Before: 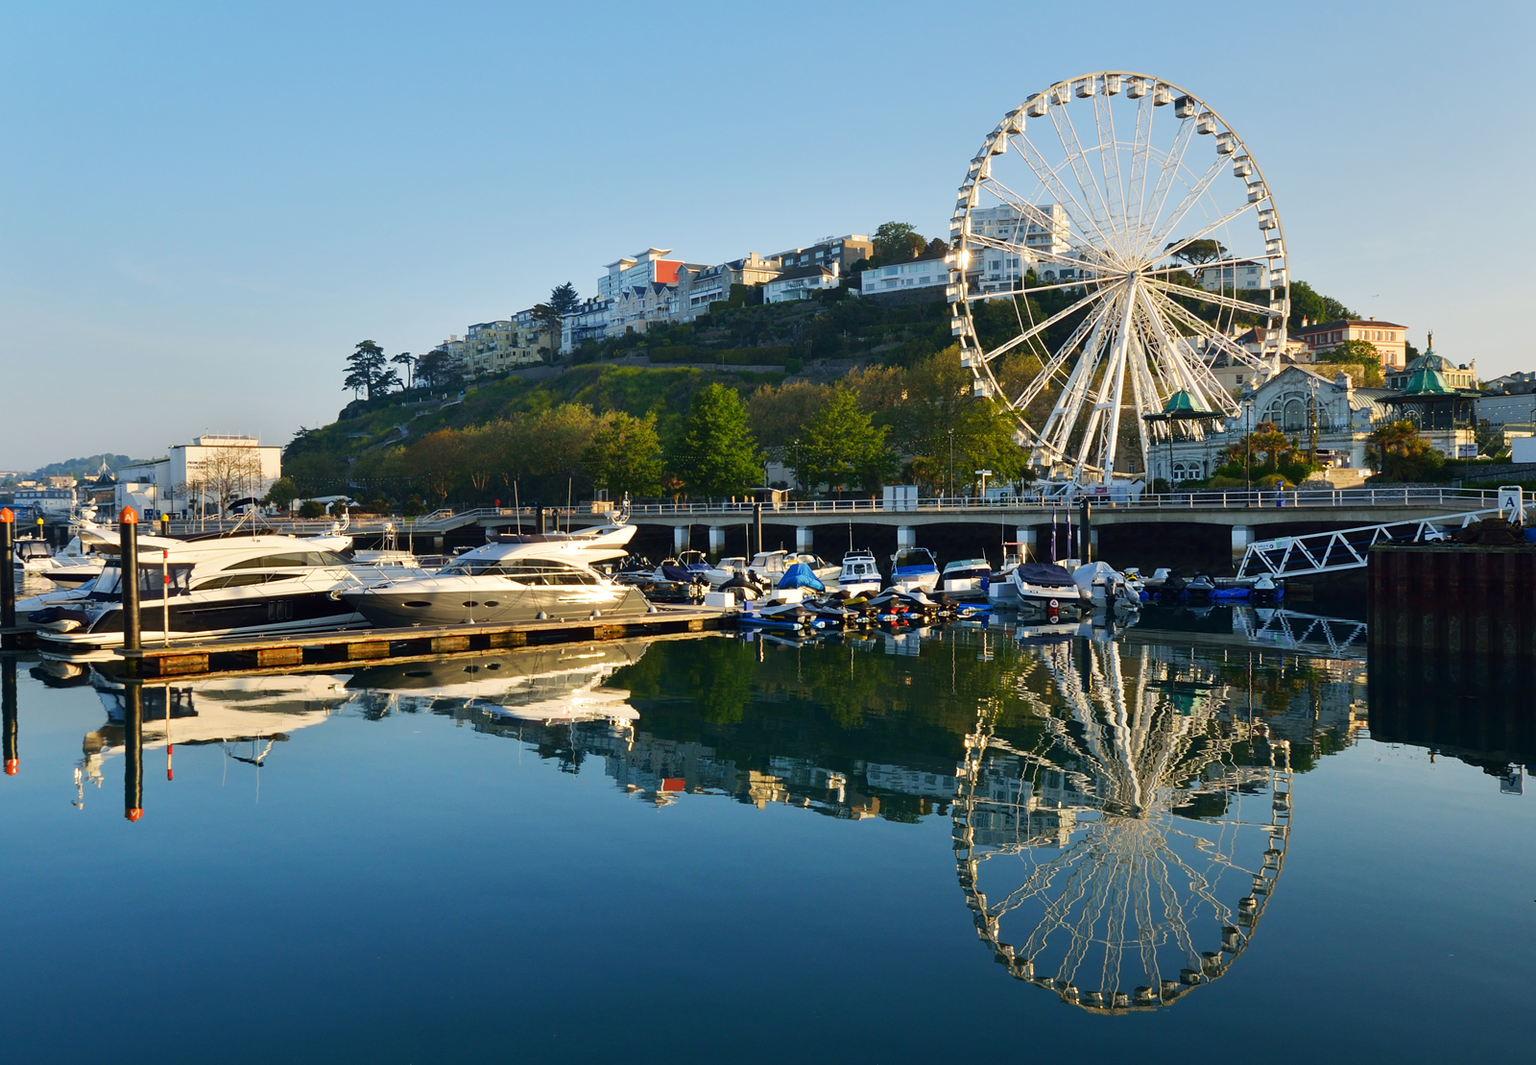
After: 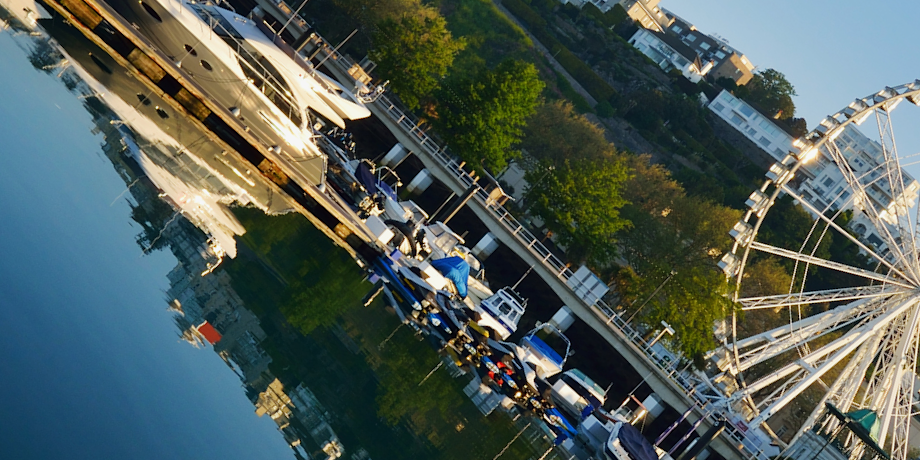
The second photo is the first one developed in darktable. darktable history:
crop and rotate: angle -44.53°, top 16.674%, right 0.815%, bottom 11.744%
exposure: exposure -0.116 EV, compensate exposure bias true, compensate highlight preservation false
